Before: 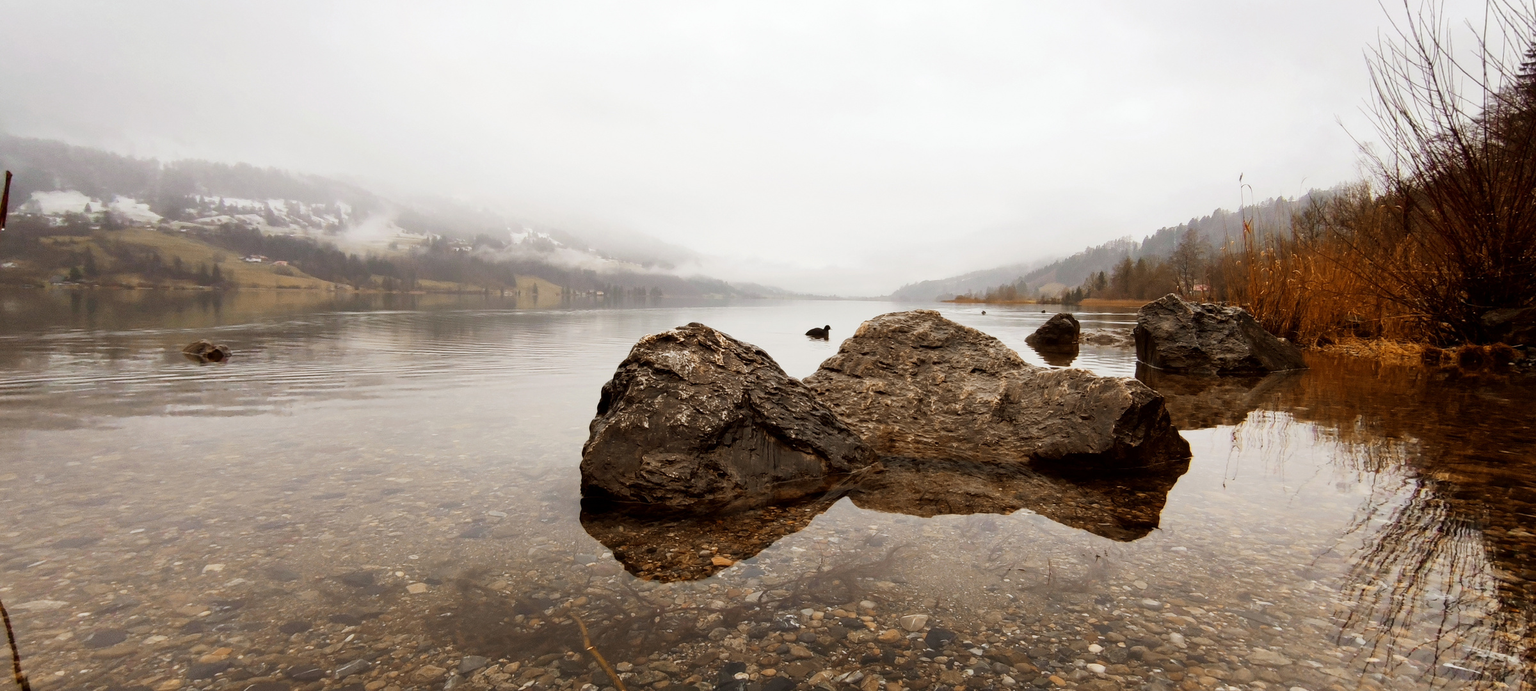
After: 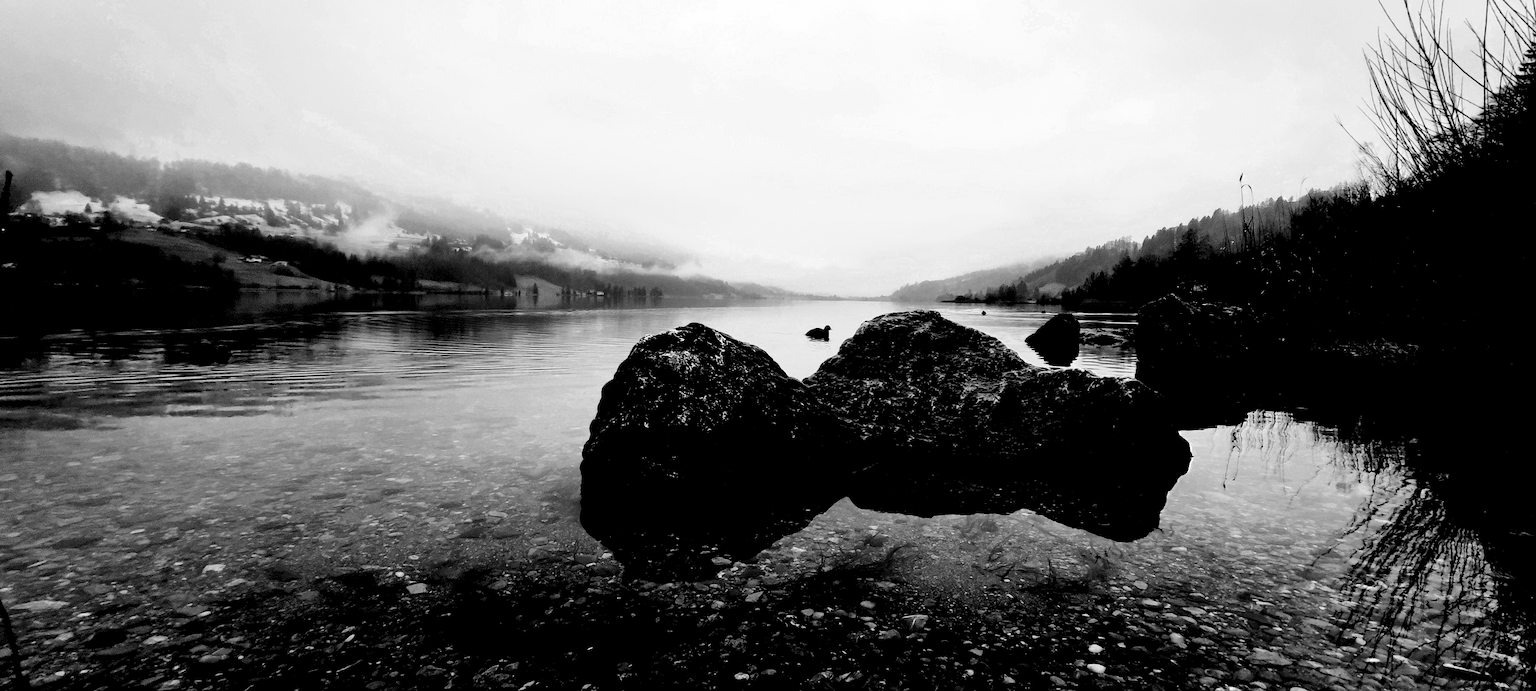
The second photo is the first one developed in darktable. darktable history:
color zones: curves: ch0 [(0, 0.554) (0.146, 0.662) (0.293, 0.86) (0.503, 0.774) (0.637, 0.106) (0.74, 0.072) (0.866, 0.488) (0.998, 0.569)]; ch1 [(0, 0) (0.143, 0) (0.286, 0) (0.429, 0) (0.571, 0) (0.714, 0) (0.857, 0)]
levels: levels [0.514, 0.759, 1]
tone curve: curves: ch0 [(0, 0) (0.003, 0) (0.011, 0.002) (0.025, 0.004) (0.044, 0.007) (0.069, 0.015) (0.1, 0.025) (0.136, 0.04) (0.177, 0.09) (0.224, 0.152) (0.277, 0.239) (0.335, 0.335) (0.399, 0.43) (0.468, 0.524) (0.543, 0.621) (0.623, 0.712) (0.709, 0.792) (0.801, 0.871) (0.898, 0.951) (1, 1)], preserve colors none
